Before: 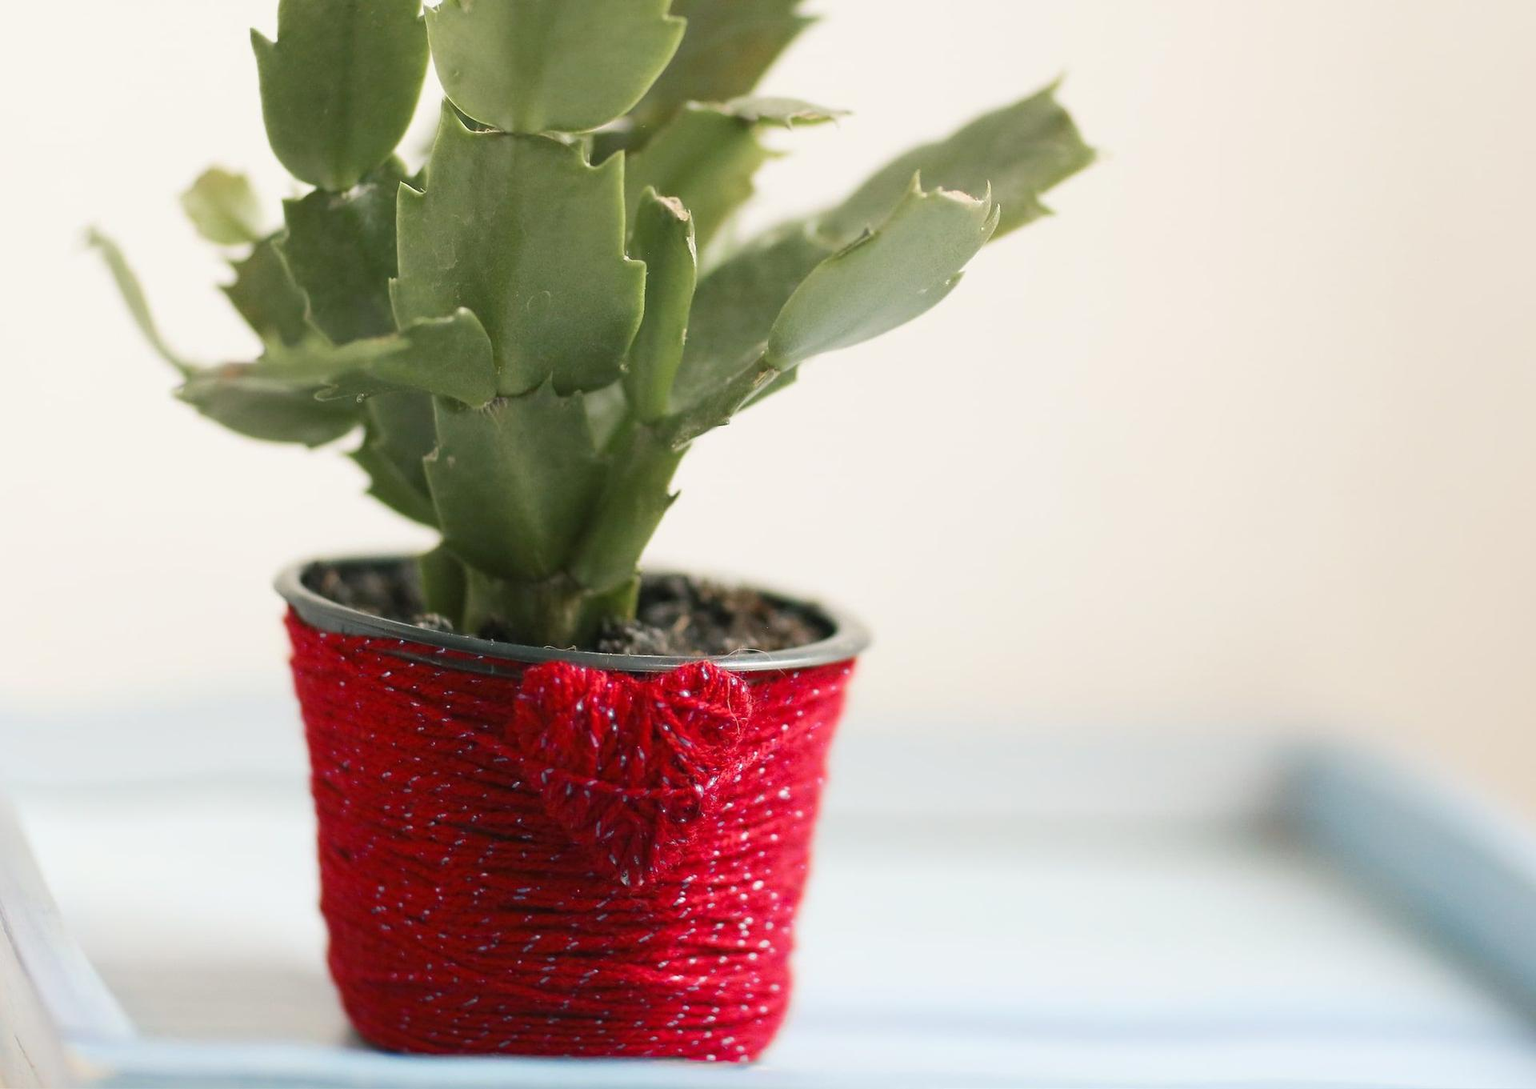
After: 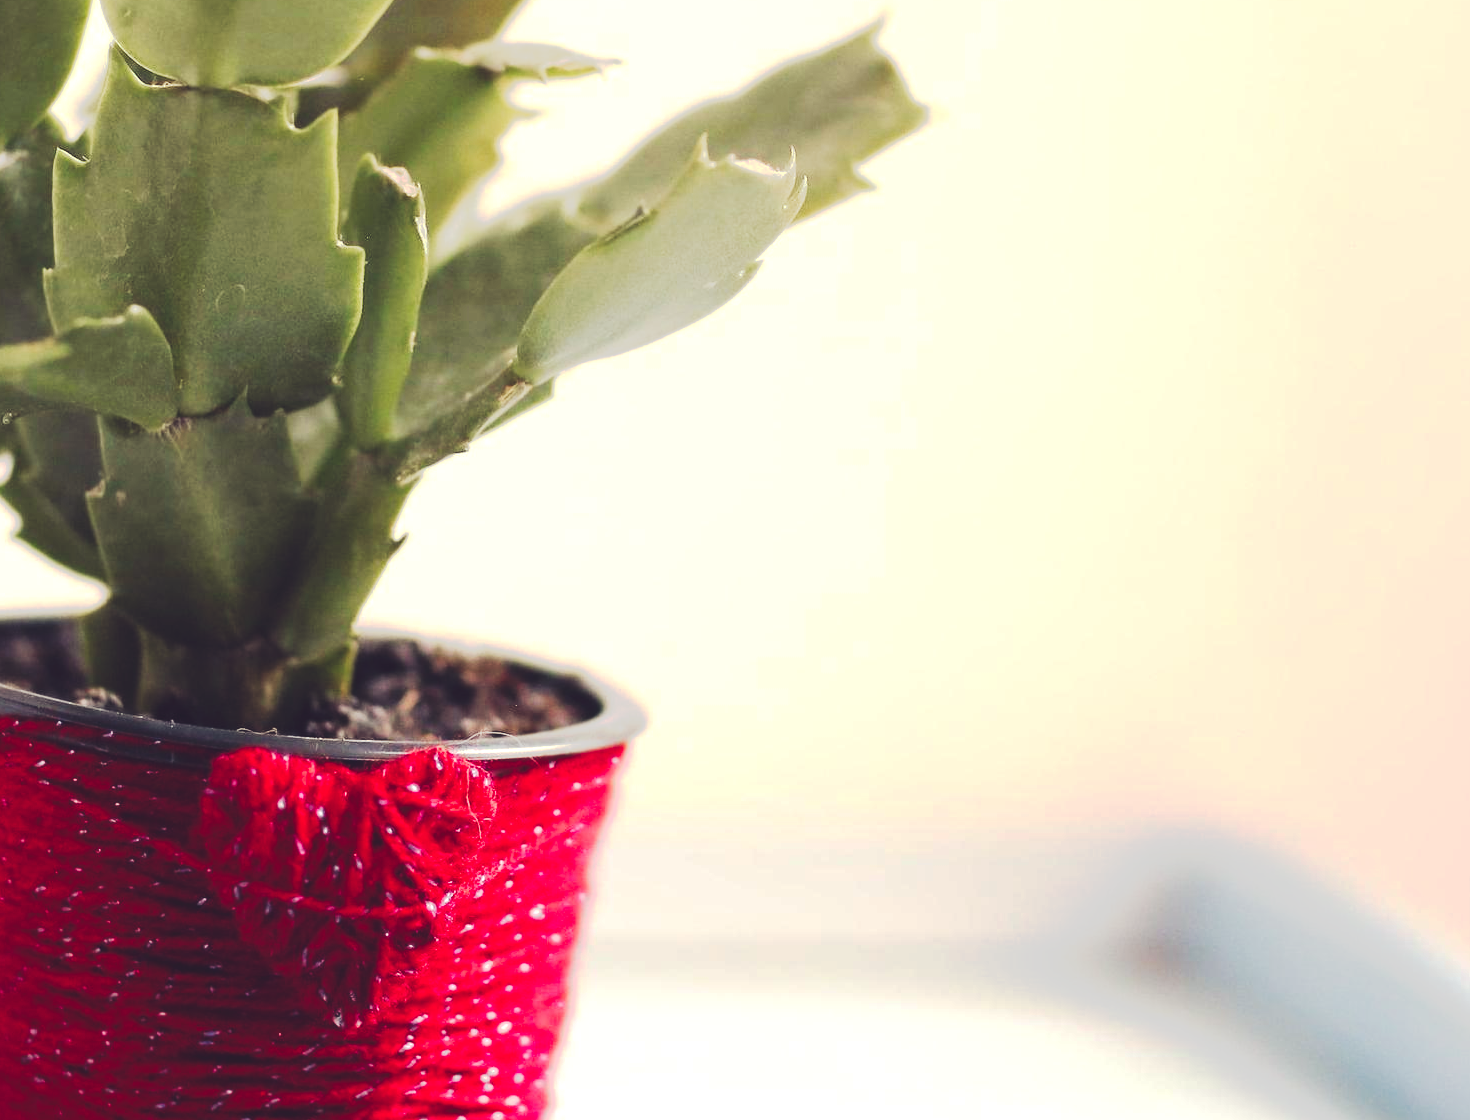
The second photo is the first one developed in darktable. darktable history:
tone curve: curves: ch0 [(0, 0) (0.003, 0.108) (0.011, 0.113) (0.025, 0.113) (0.044, 0.121) (0.069, 0.132) (0.1, 0.145) (0.136, 0.158) (0.177, 0.182) (0.224, 0.215) (0.277, 0.27) (0.335, 0.341) (0.399, 0.424) (0.468, 0.528) (0.543, 0.622) (0.623, 0.721) (0.709, 0.79) (0.801, 0.846) (0.898, 0.871) (1, 1)], preserve colors none
color balance: lift [1.001, 0.997, 0.99, 1.01], gamma [1.007, 1, 0.975, 1.025], gain [1, 1.065, 1.052, 0.935], contrast 13.25%
crop: left 23.095%, top 5.827%, bottom 11.854%
